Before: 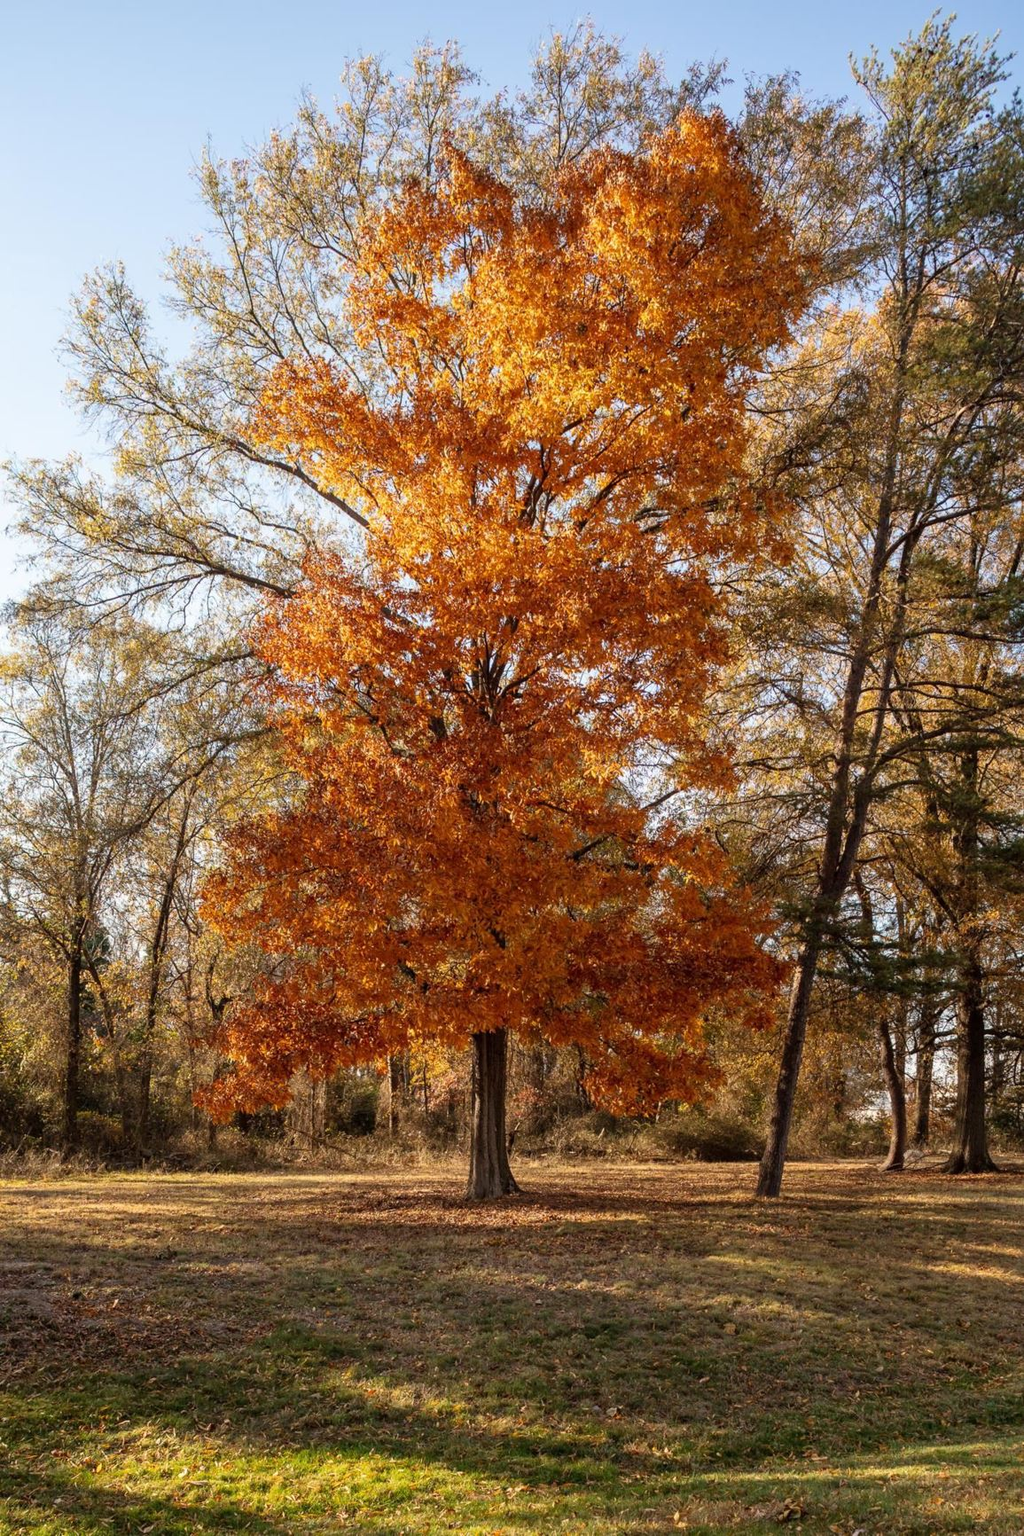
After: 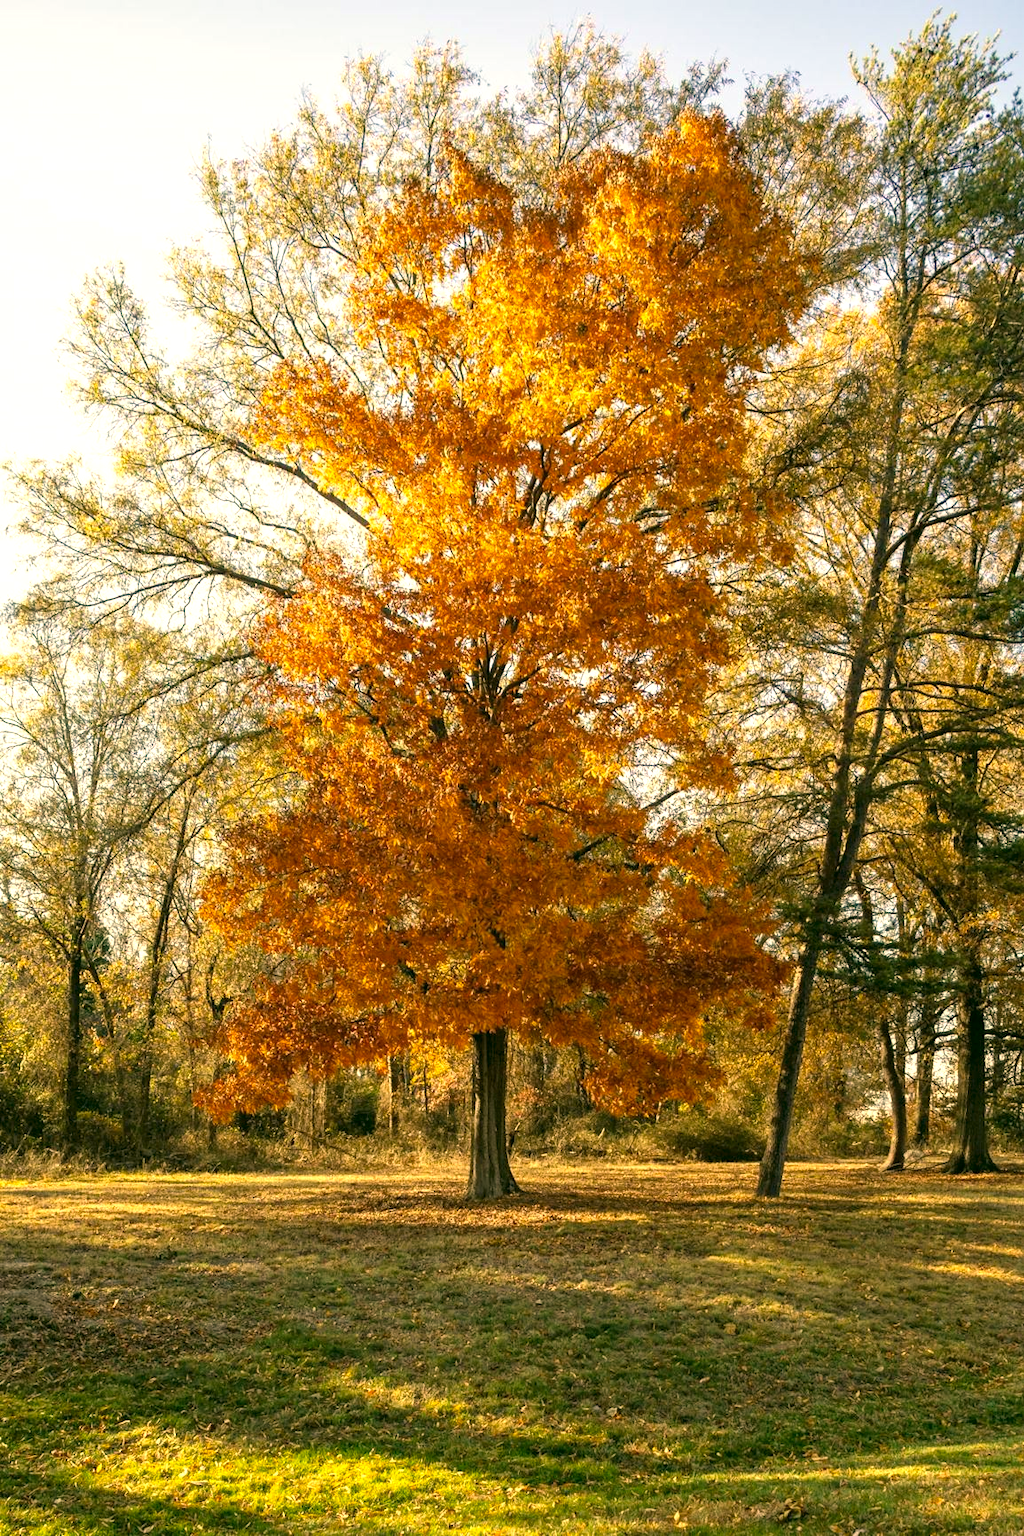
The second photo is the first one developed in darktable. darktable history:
color correction: highlights a* 5.3, highlights b* 24.26, shadows a* -15.58, shadows b* 4.02
exposure: exposure 0.64 EV, compensate highlight preservation false
